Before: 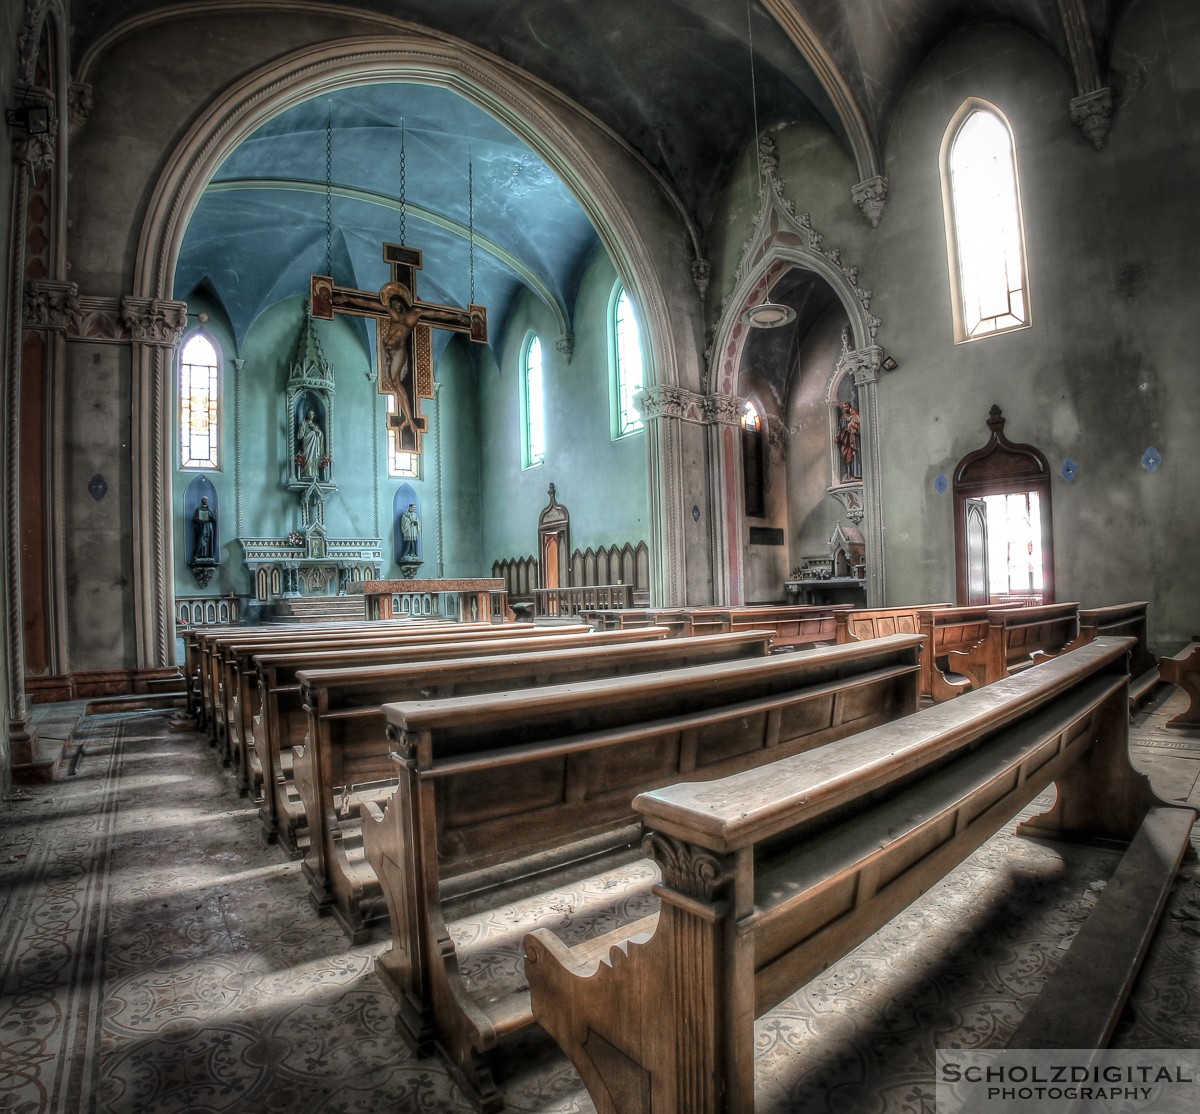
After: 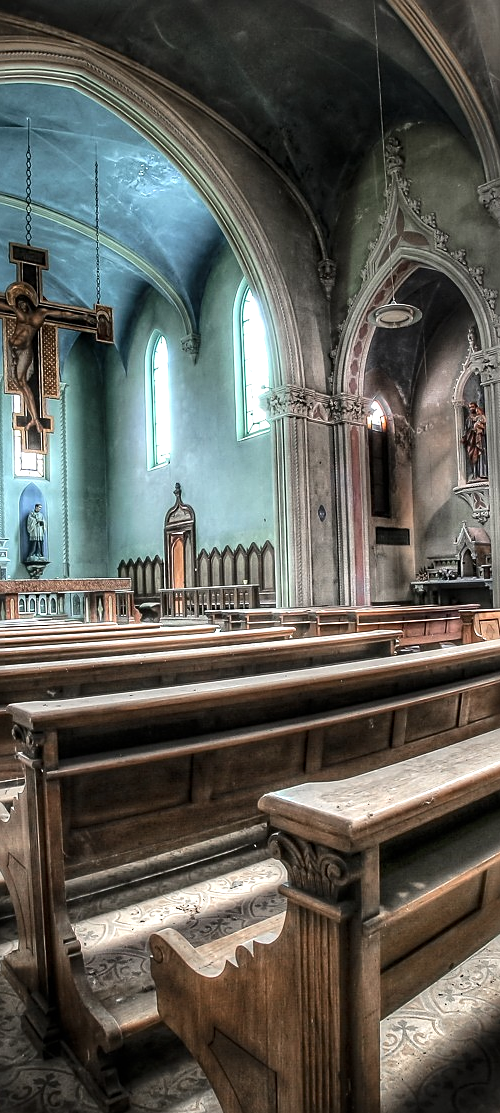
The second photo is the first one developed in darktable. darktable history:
tone equalizer: -8 EV -0.417 EV, -7 EV -0.389 EV, -6 EV -0.333 EV, -5 EV -0.222 EV, -3 EV 0.222 EV, -2 EV 0.333 EV, -1 EV 0.389 EV, +0 EV 0.417 EV, edges refinement/feathering 500, mask exposure compensation -1.57 EV, preserve details no
crop: left 31.229%, right 27.105%
sharpen: on, module defaults
